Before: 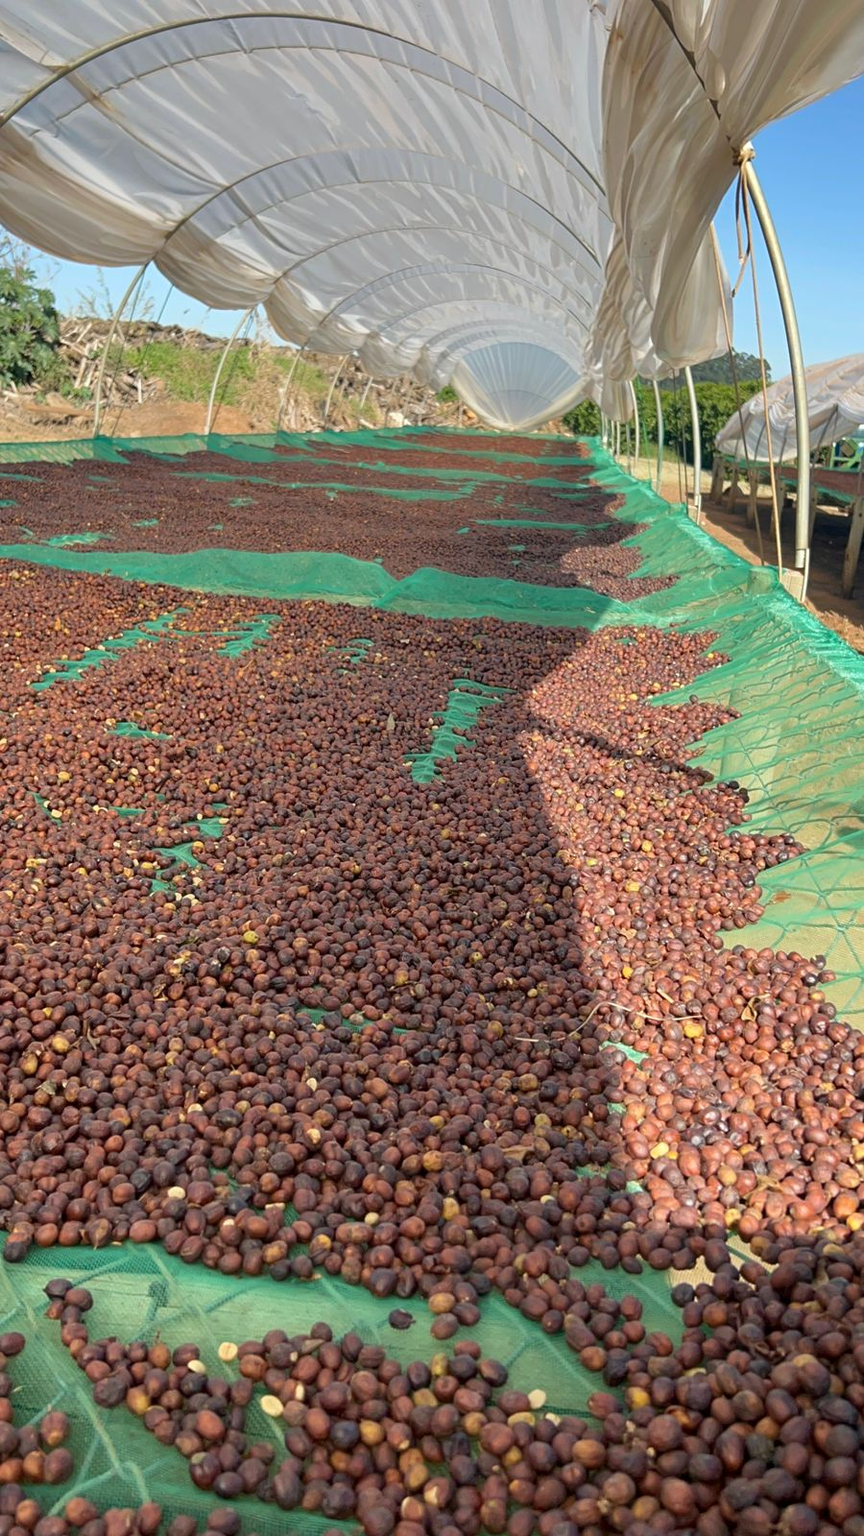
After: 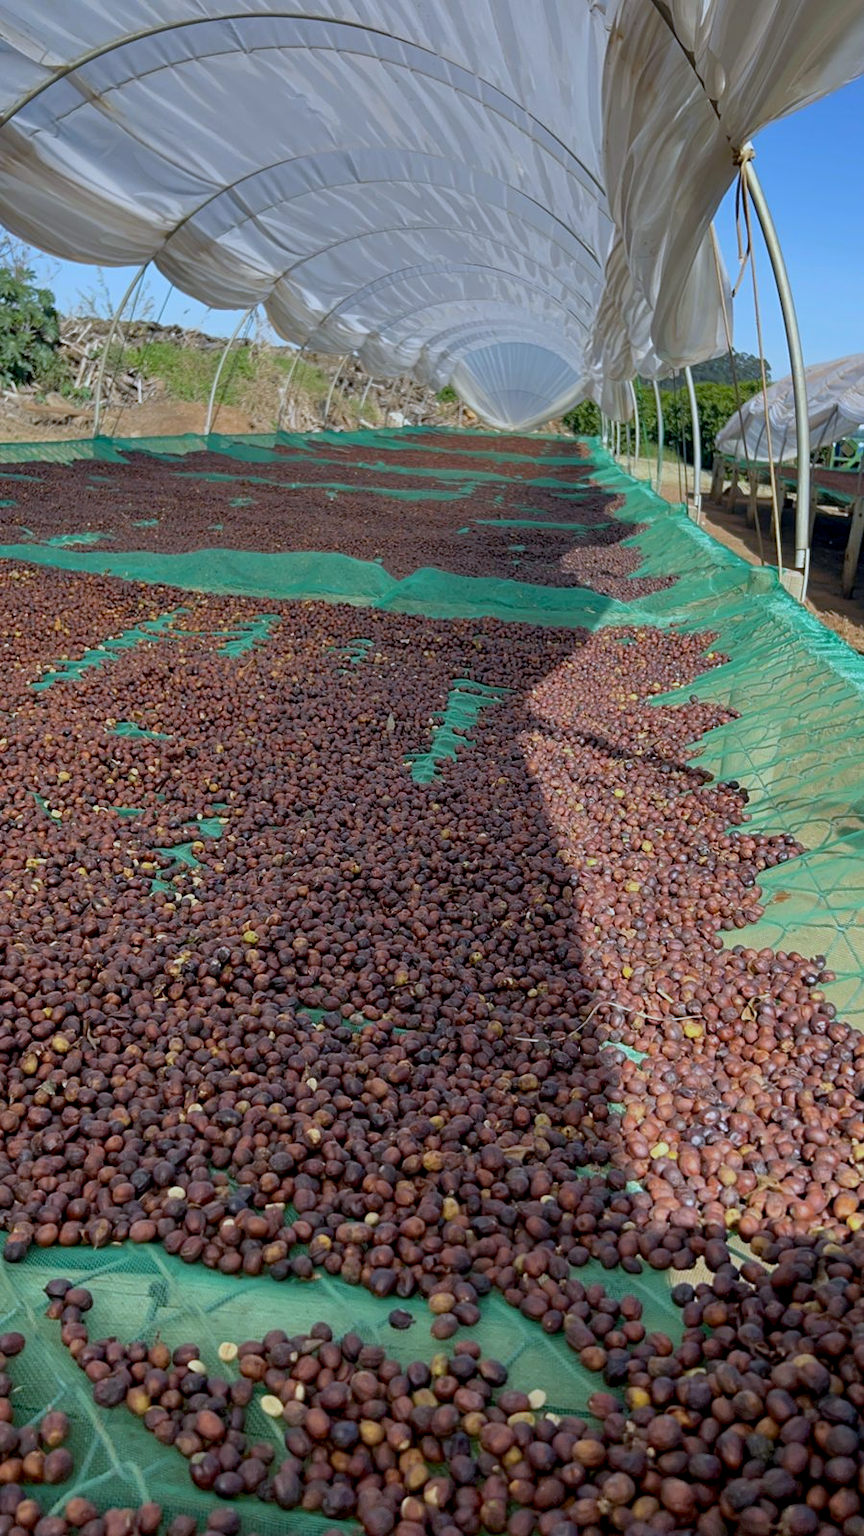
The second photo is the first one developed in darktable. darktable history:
white balance: red 0.926, green 1.003, blue 1.133
shadows and highlights: shadows 12, white point adjustment 1.2, highlights -0.36, soften with gaussian
exposure: black level correction 0.011, exposure -0.478 EV, compensate highlight preservation false
